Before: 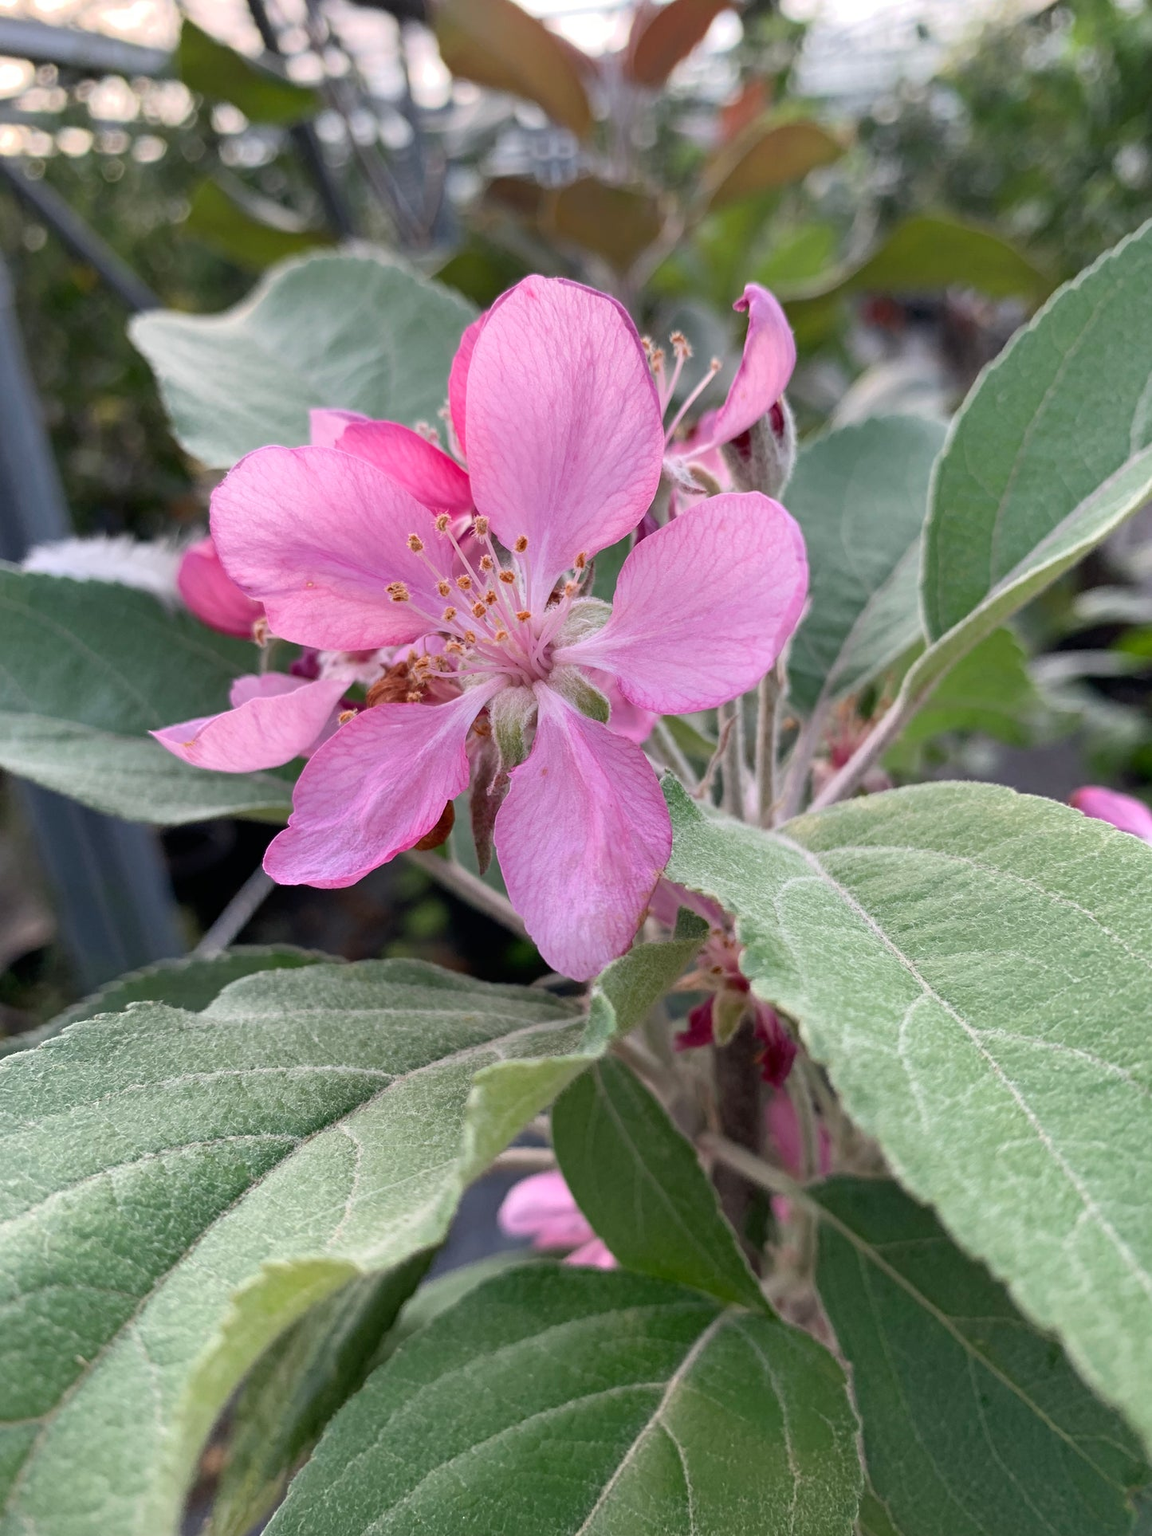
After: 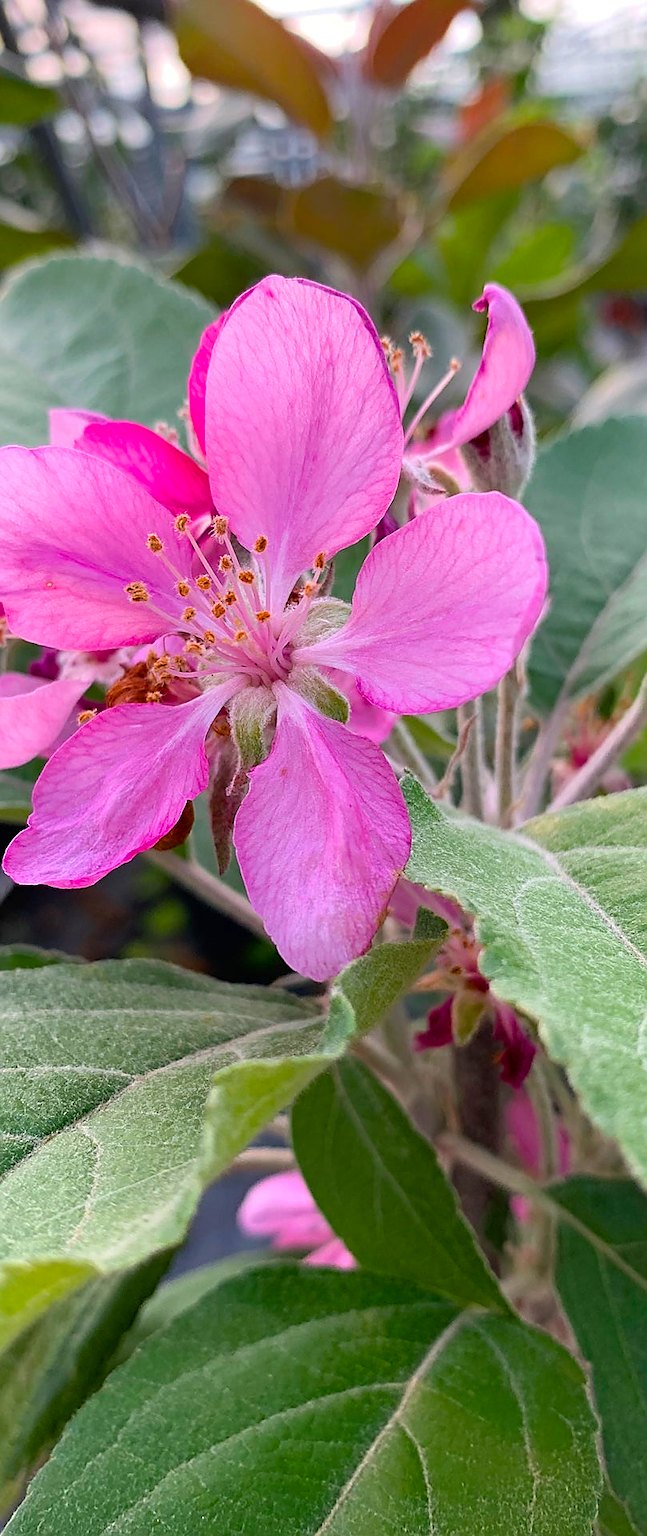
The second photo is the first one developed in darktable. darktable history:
crop and rotate: left 22.671%, right 21.086%
sharpen: radius 1.359, amount 1.239, threshold 0.824
color balance rgb: linear chroma grading › global chroma 14.66%, perceptual saturation grading › global saturation 35.979%, global vibrance 9.524%
